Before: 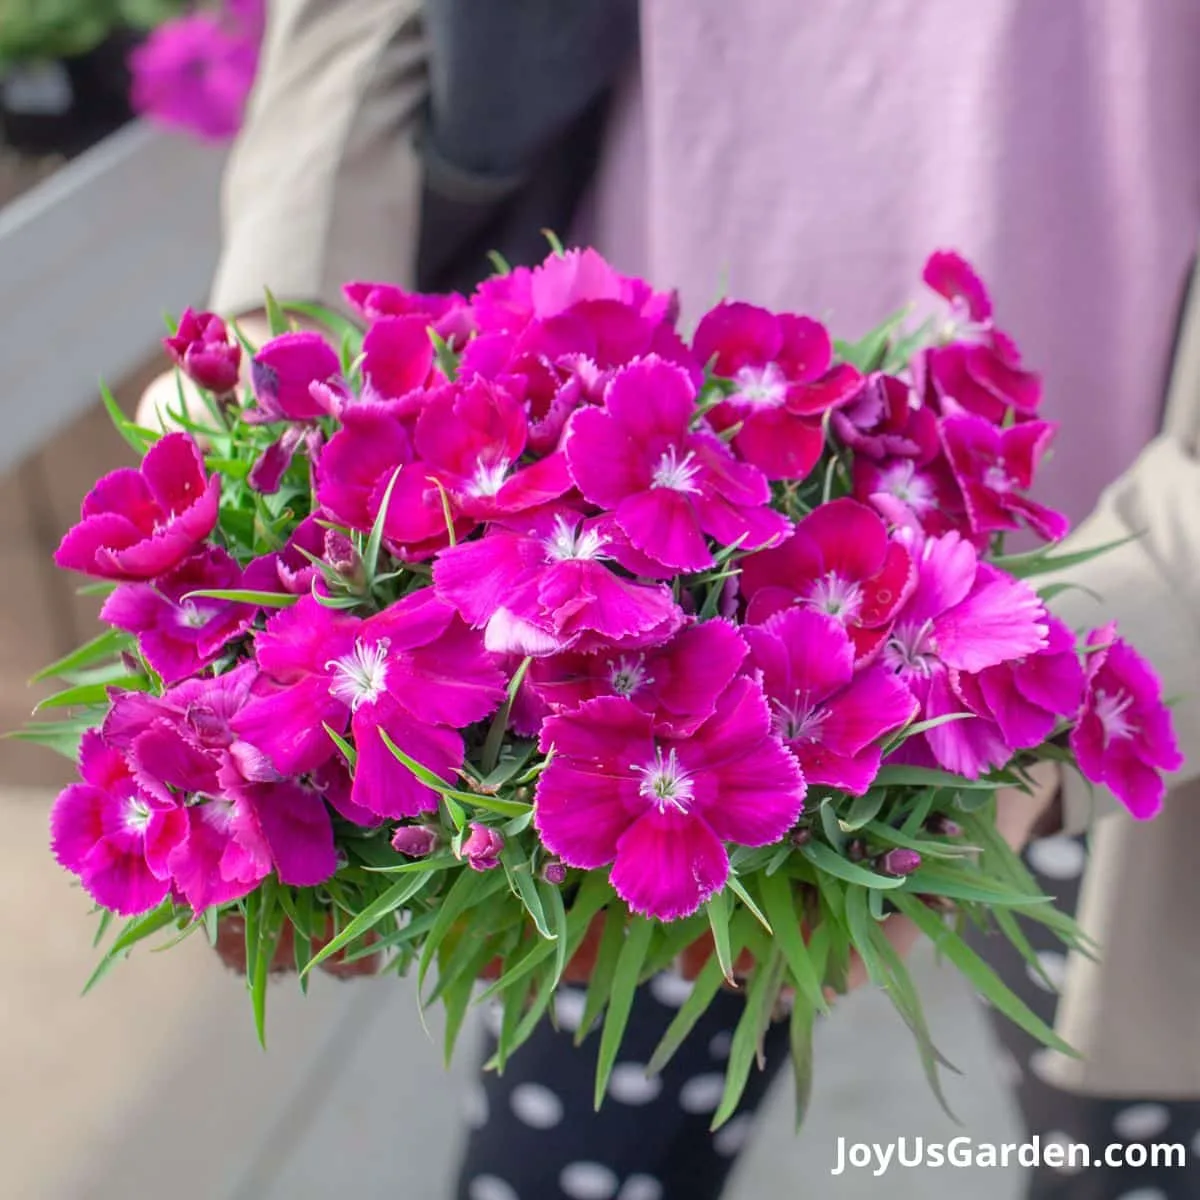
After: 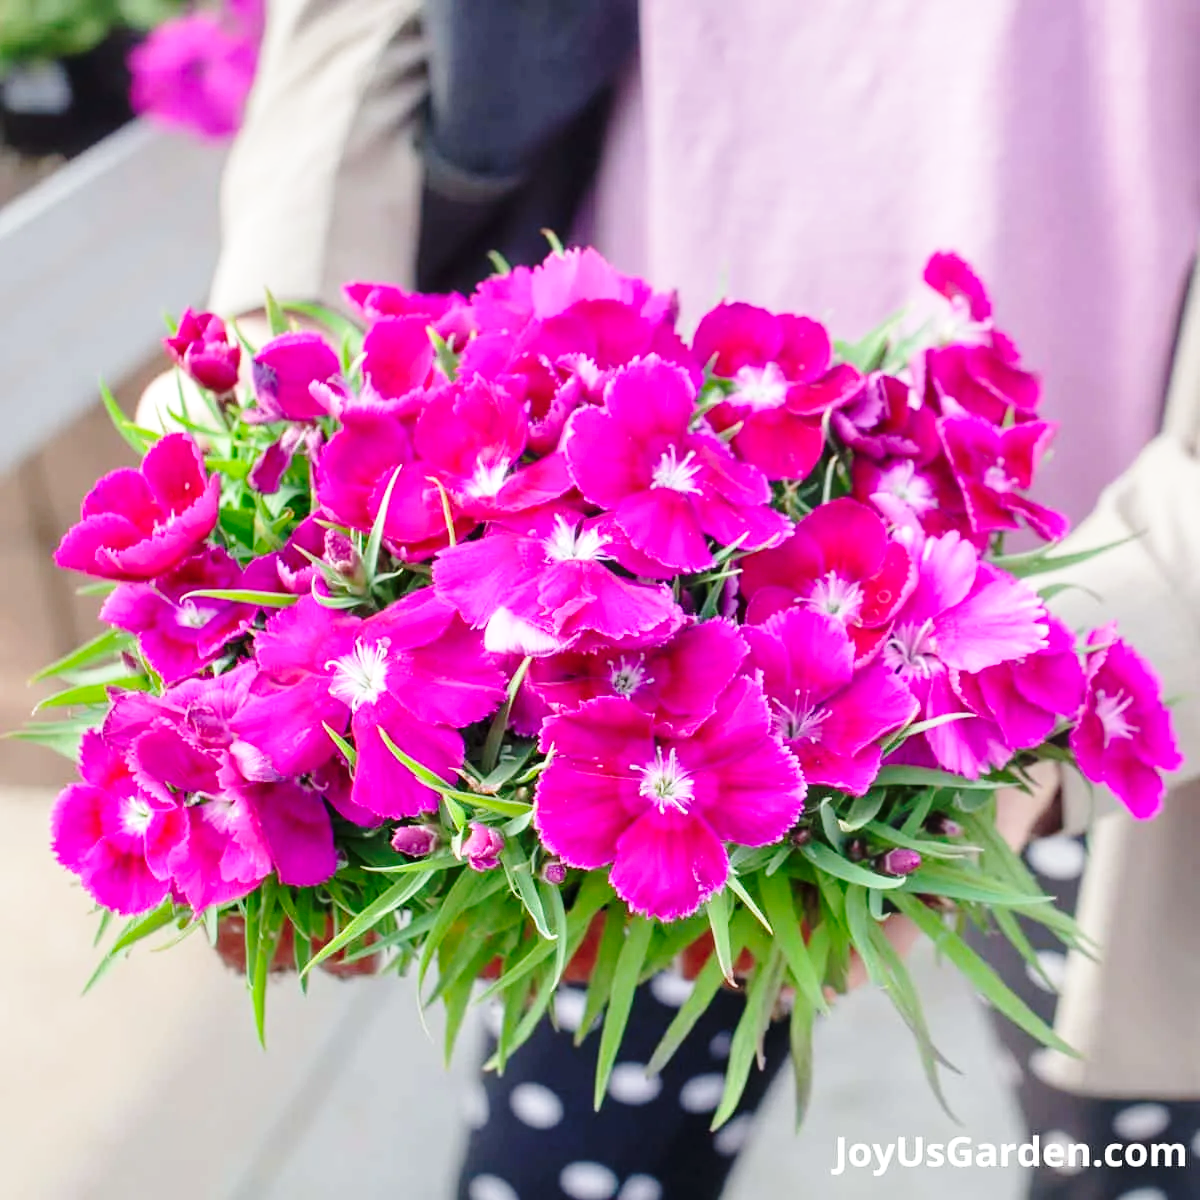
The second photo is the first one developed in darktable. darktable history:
base curve: curves: ch0 [(0, 0) (0.028, 0.03) (0.121, 0.232) (0.46, 0.748) (0.859, 0.968) (1, 1)], preserve colors none
local contrast: mode bilateral grid, contrast 100, coarseness 100, detail 108%, midtone range 0.2
